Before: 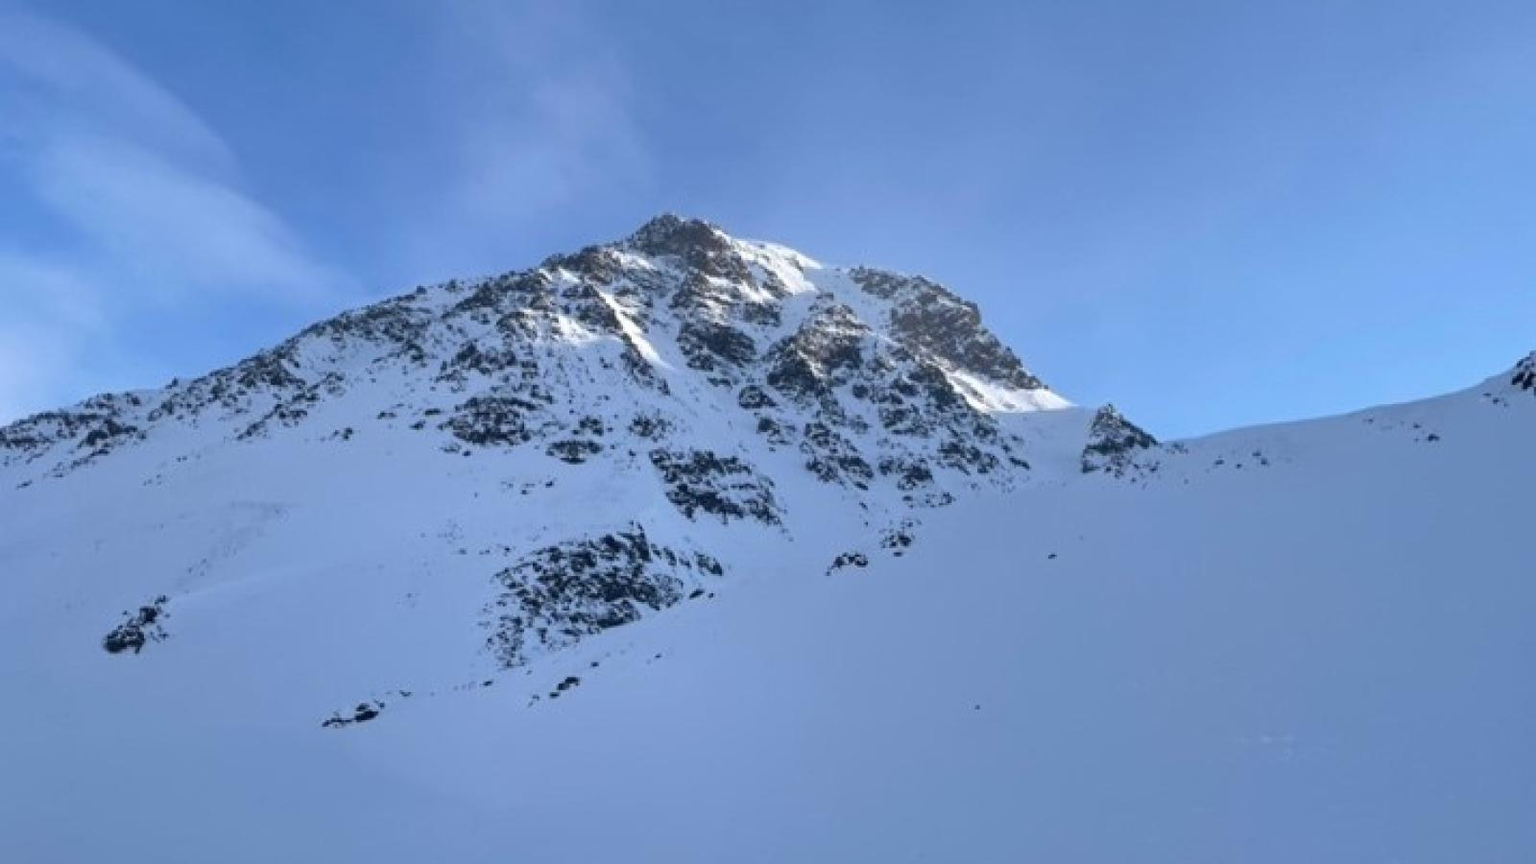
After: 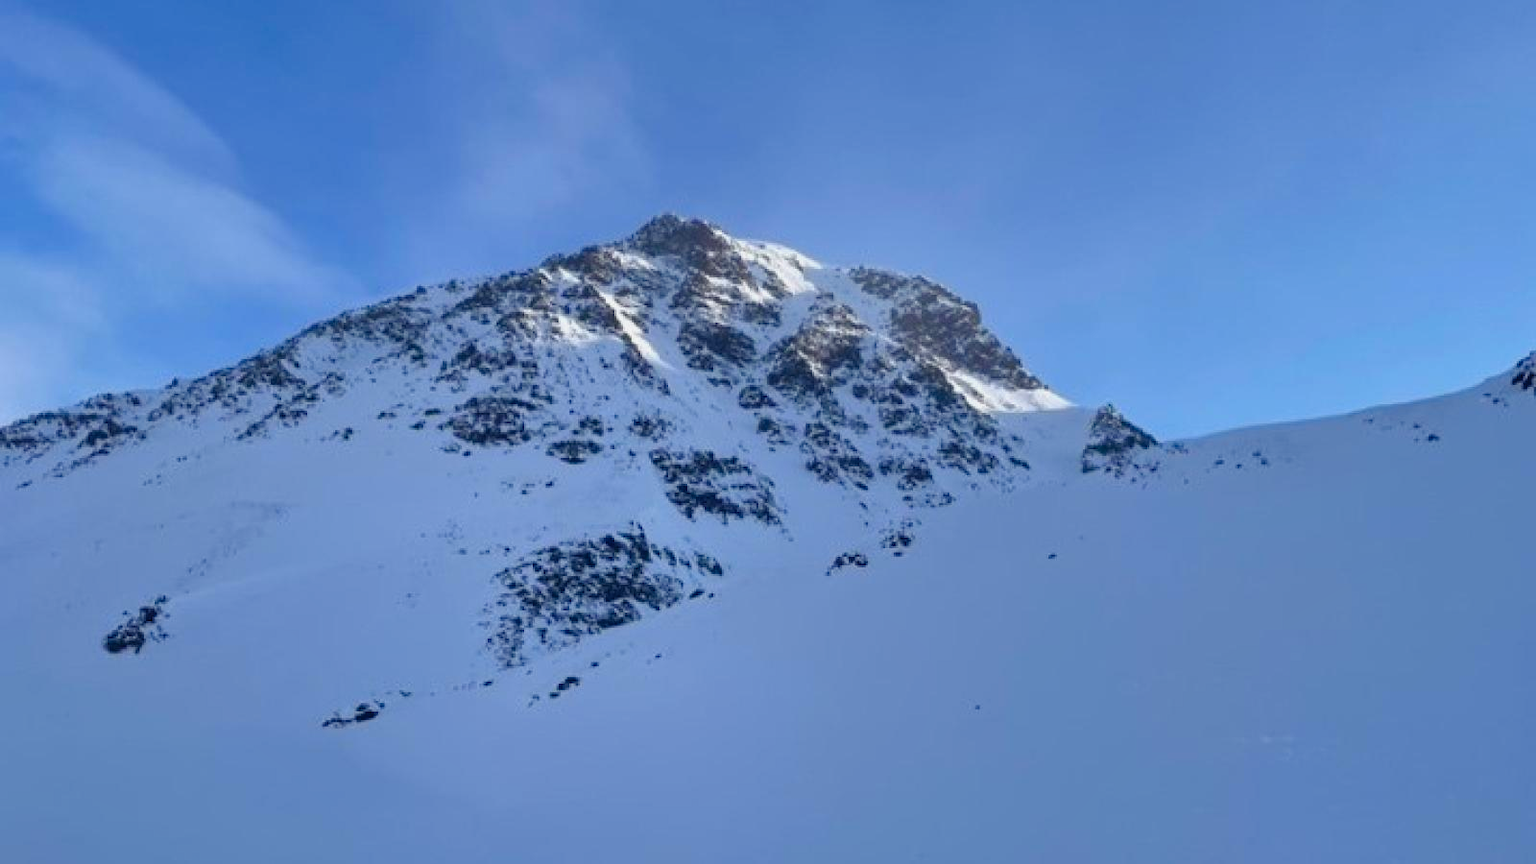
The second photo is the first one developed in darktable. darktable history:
color balance rgb: shadows lift › chroma 2.948%, shadows lift › hue 278.34°, linear chroma grading › global chroma 9.959%, perceptual saturation grading › global saturation 20.981%, perceptual saturation grading › highlights -19.883%, perceptual saturation grading › shadows 29.499%
contrast brightness saturation: contrast -0.081, brightness -0.036, saturation -0.106
shadows and highlights: soften with gaussian
